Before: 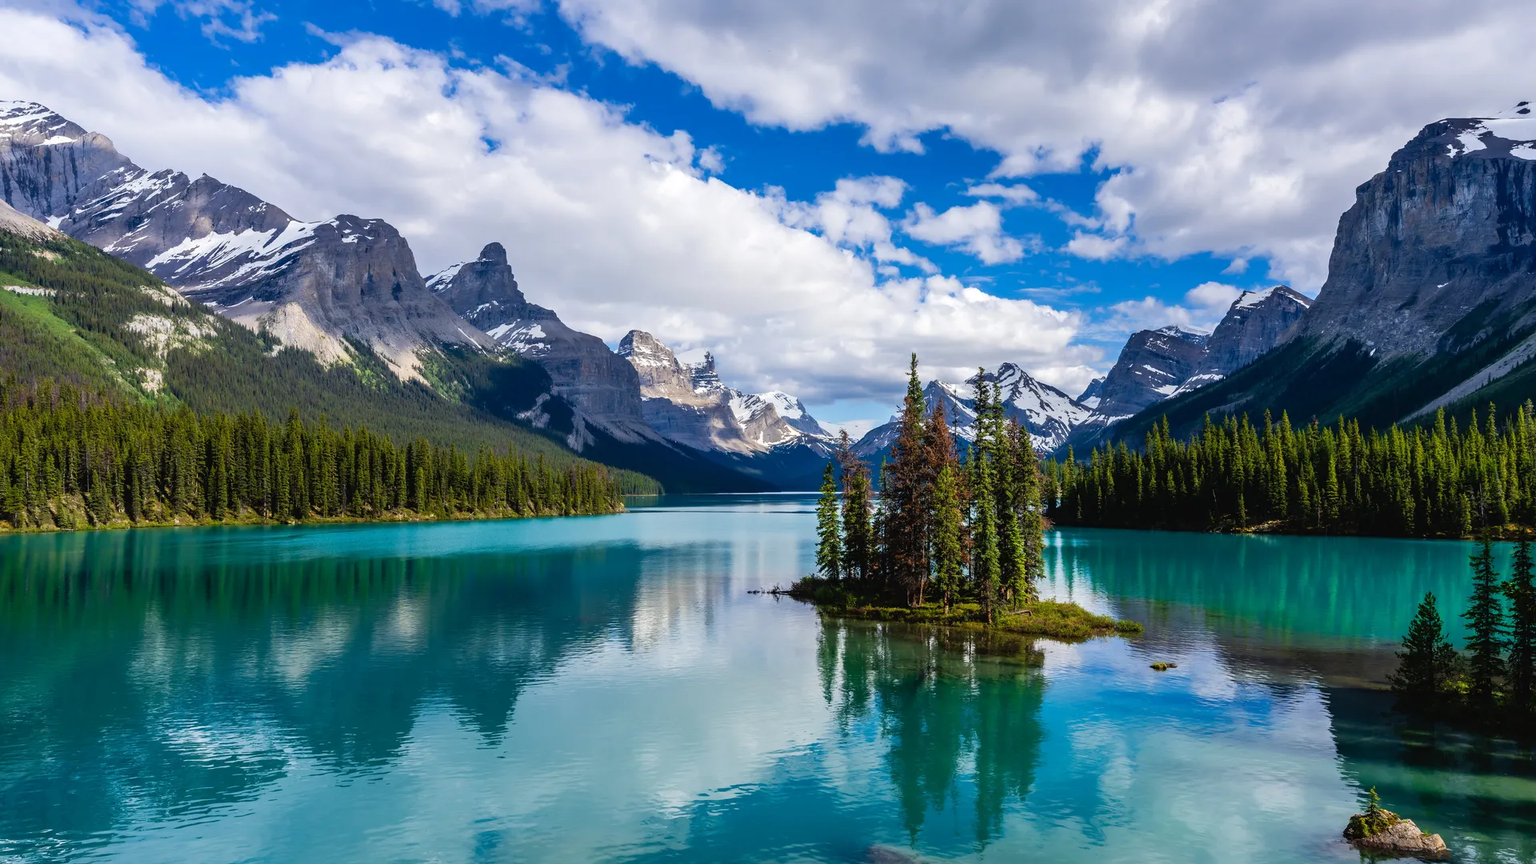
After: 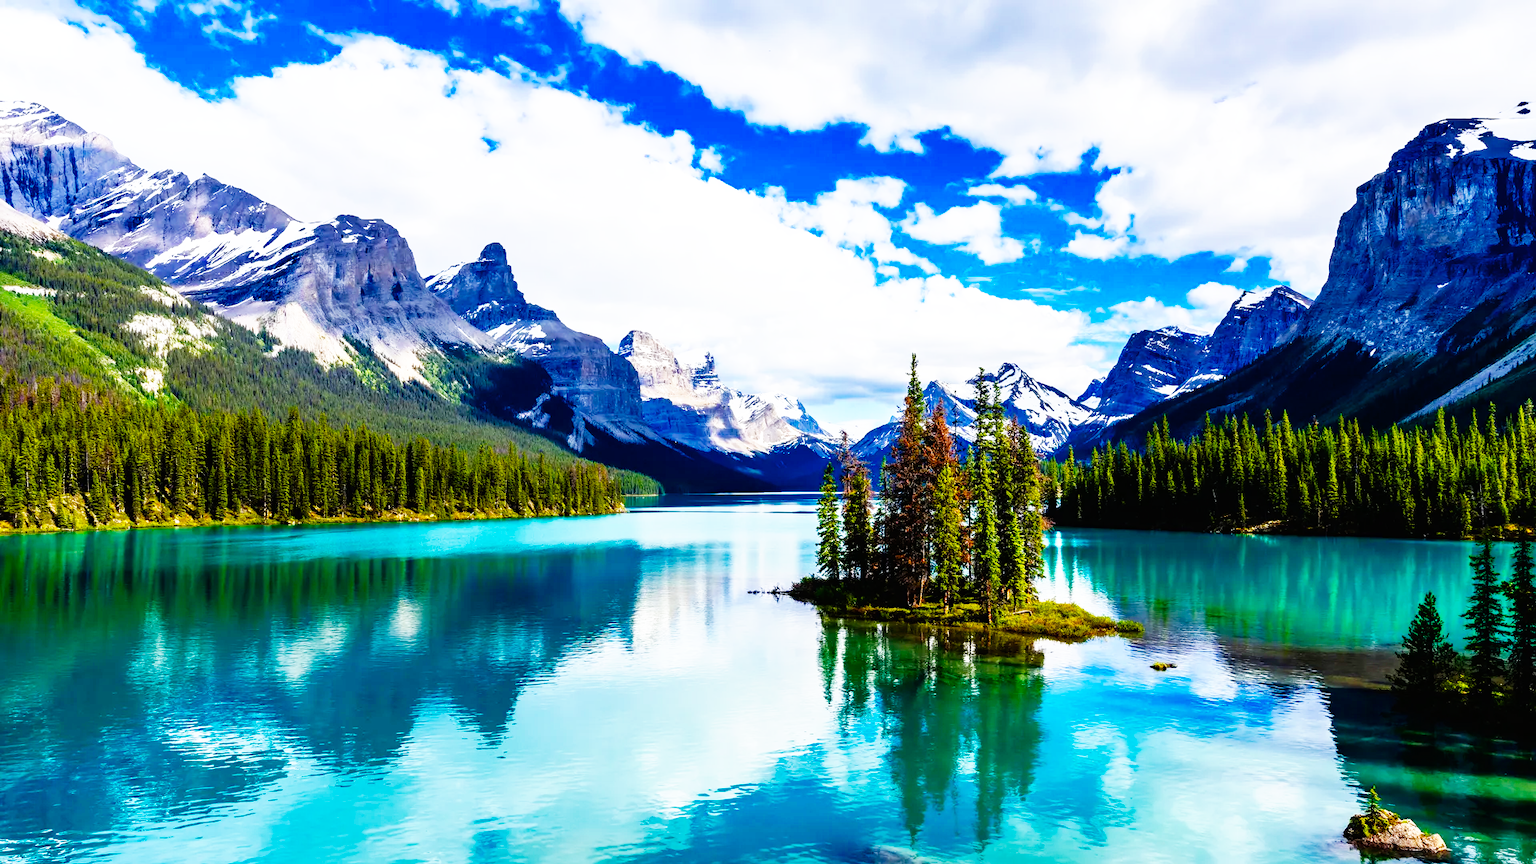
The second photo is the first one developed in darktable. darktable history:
base curve: curves: ch0 [(0, 0) (0.007, 0.004) (0.027, 0.03) (0.046, 0.07) (0.207, 0.54) (0.442, 0.872) (0.673, 0.972) (1, 1)], preserve colors none
exposure: black level correction 0.002, compensate highlight preservation false
color balance rgb: linear chroma grading › shadows 16%, perceptual saturation grading › global saturation 8%, perceptual saturation grading › shadows 4%, perceptual brilliance grading › global brilliance 2%, perceptual brilliance grading › highlights 8%, perceptual brilliance grading › shadows -4%, global vibrance 16%, saturation formula JzAzBz (2021)
